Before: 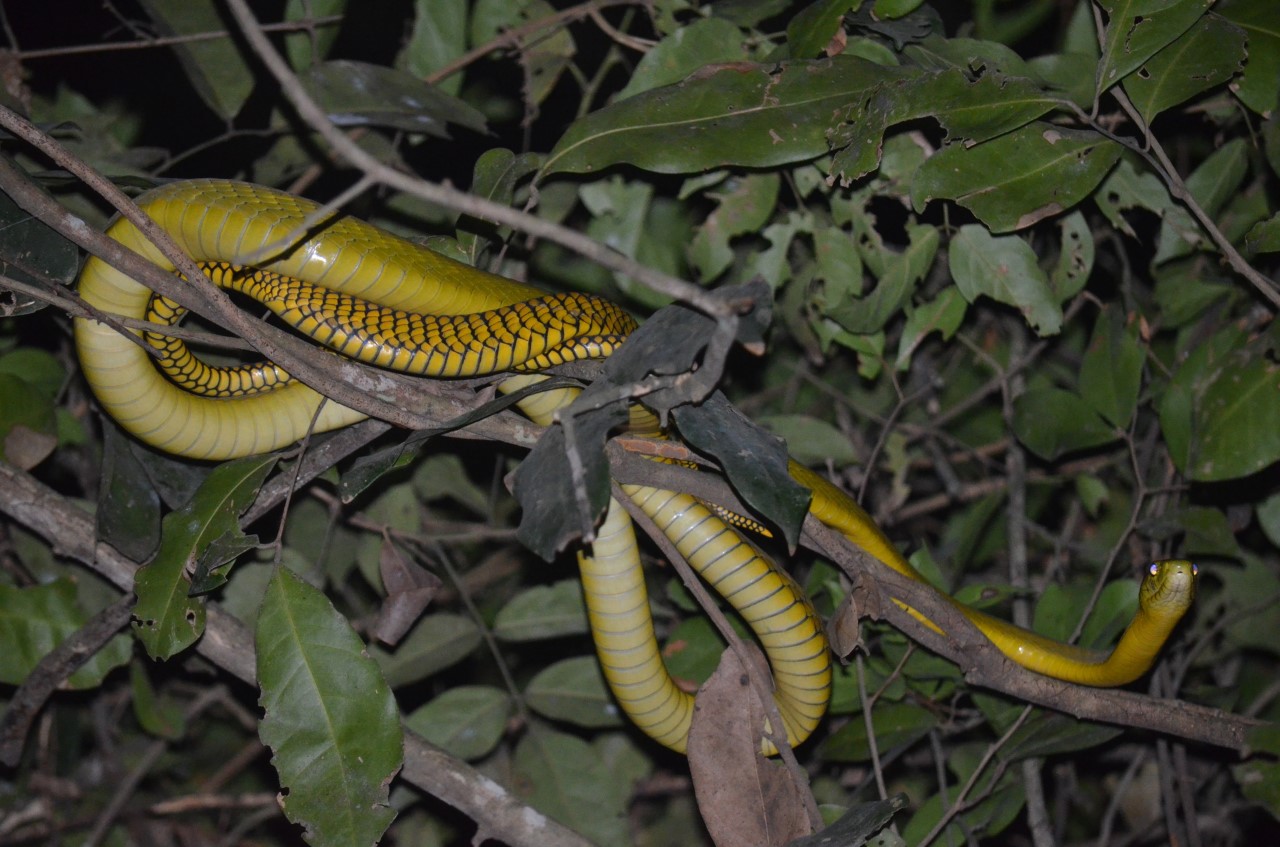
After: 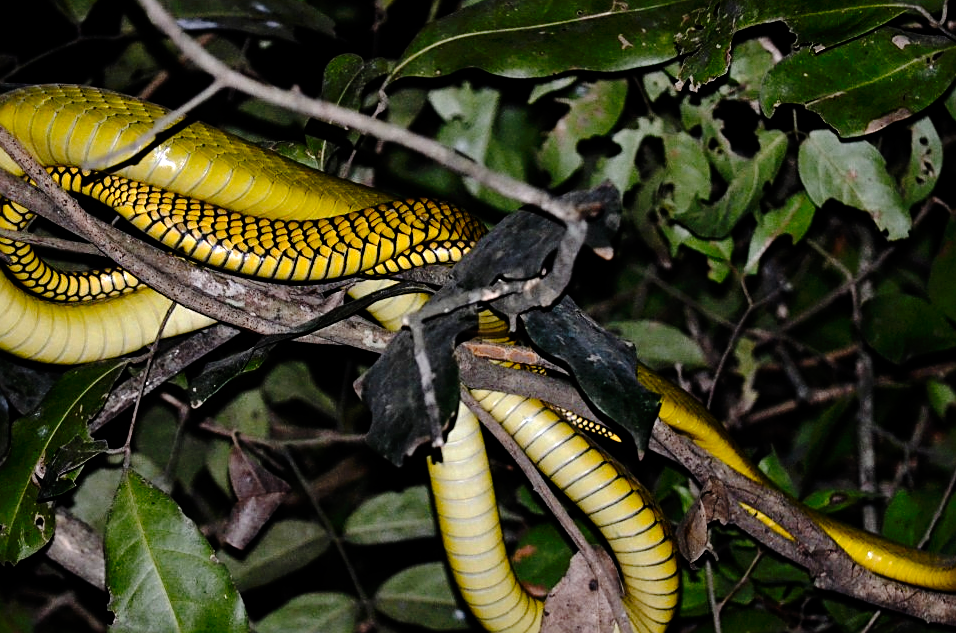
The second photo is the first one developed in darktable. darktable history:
sharpen: on, module defaults
tone curve: curves: ch0 [(0, 0) (0.003, 0) (0.011, 0.001) (0.025, 0.001) (0.044, 0.002) (0.069, 0.007) (0.1, 0.015) (0.136, 0.027) (0.177, 0.066) (0.224, 0.122) (0.277, 0.219) (0.335, 0.327) (0.399, 0.432) (0.468, 0.527) (0.543, 0.615) (0.623, 0.695) (0.709, 0.777) (0.801, 0.874) (0.898, 0.973) (1, 1)], preserve colors none
tone equalizer: -8 EV -0.75 EV, -7 EV -0.7 EV, -6 EV -0.6 EV, -5 EV -0.4 EV, -3 EV 0.4 EV, -2 EV 0.6 EV, -1 EV 0.7 EV, +0 EV 0.75 EV, edges refinement/feathering 500, mask exposure compensation -1.57 EV, preserve details no
crop and rotate: left 11.831%, top 11.346%, right 13.429%, bottom 13.899%
